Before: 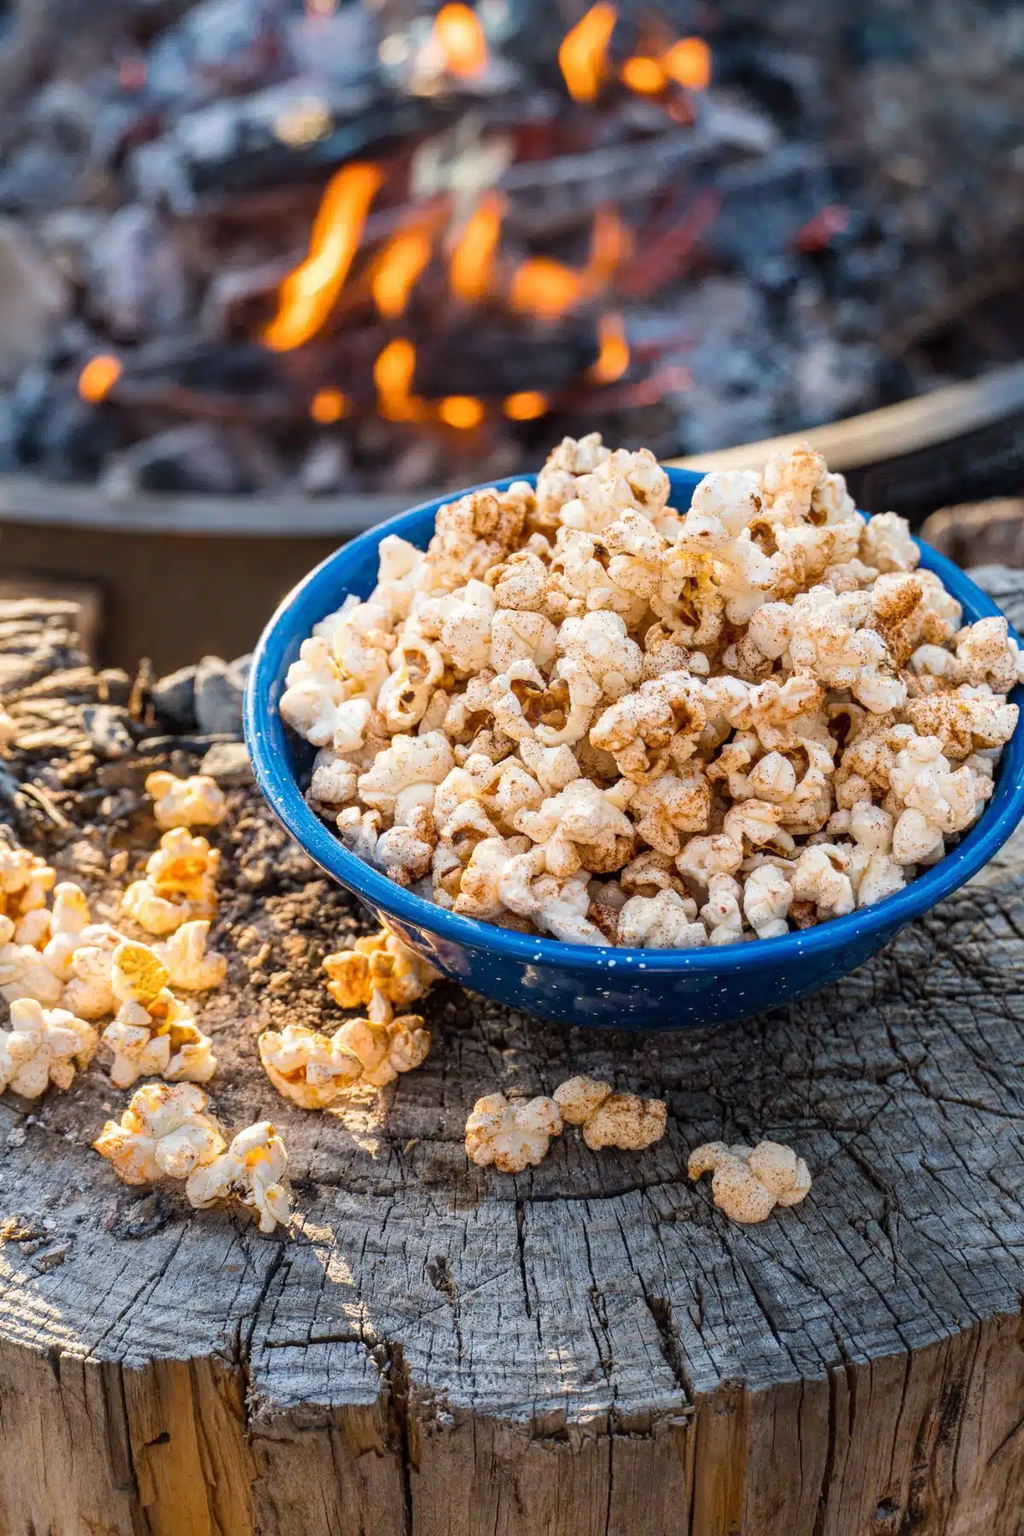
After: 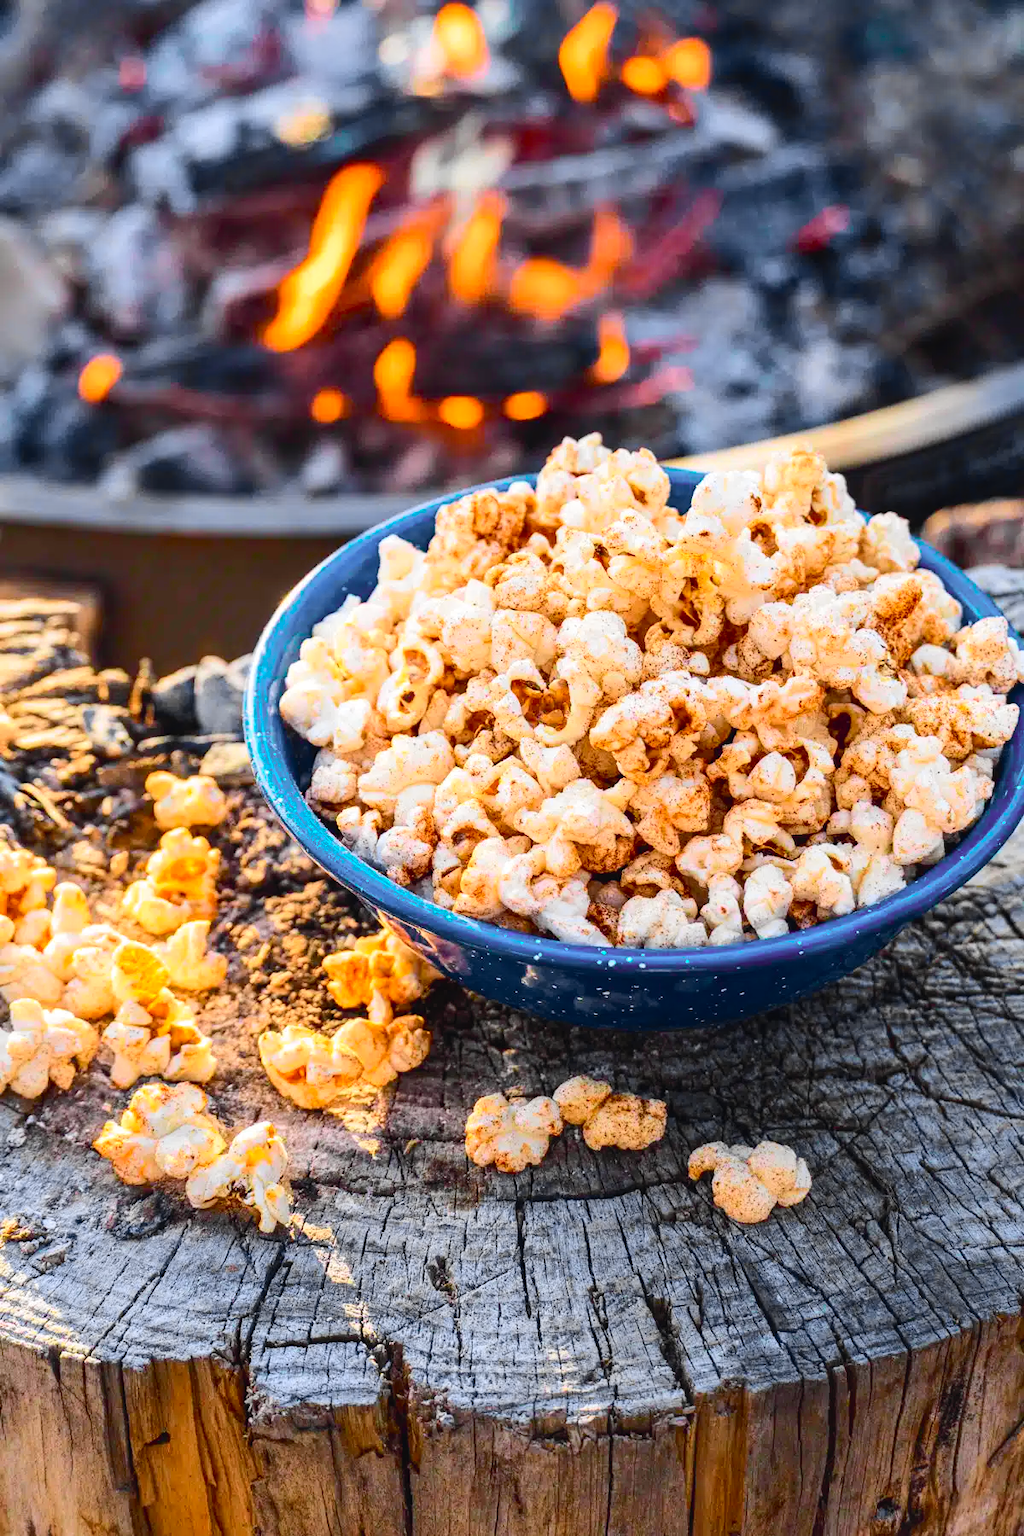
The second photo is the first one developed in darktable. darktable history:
tone curve: curves: ch0 [(0, 0.023) (0.103, 0.087) (0.295, 0.297) (0.445, 0.531) (0.553, 0.665) (0.735, 0.843) (0.994, 1)]; ch1 [(0, 0) (0.427, 0.346) (0.456, 0.426) (0.484, 0.494) (0.509, 0.505) (0.535, 0.56) (0.581, 0.632) (0.646, 0.715) (1, 1)]; ch2 [(0, 0) (0.369, 0.388) (0.449, 0.431) (0.501, 0.495) (0.533, 0.518) (0.572, 0.612) (0.677, 0.752) (1, 1)], color space Lab, independent channels, preserve colors none
white balance: emerald 1
shadows and highlights: shadows 25, highlights -25
